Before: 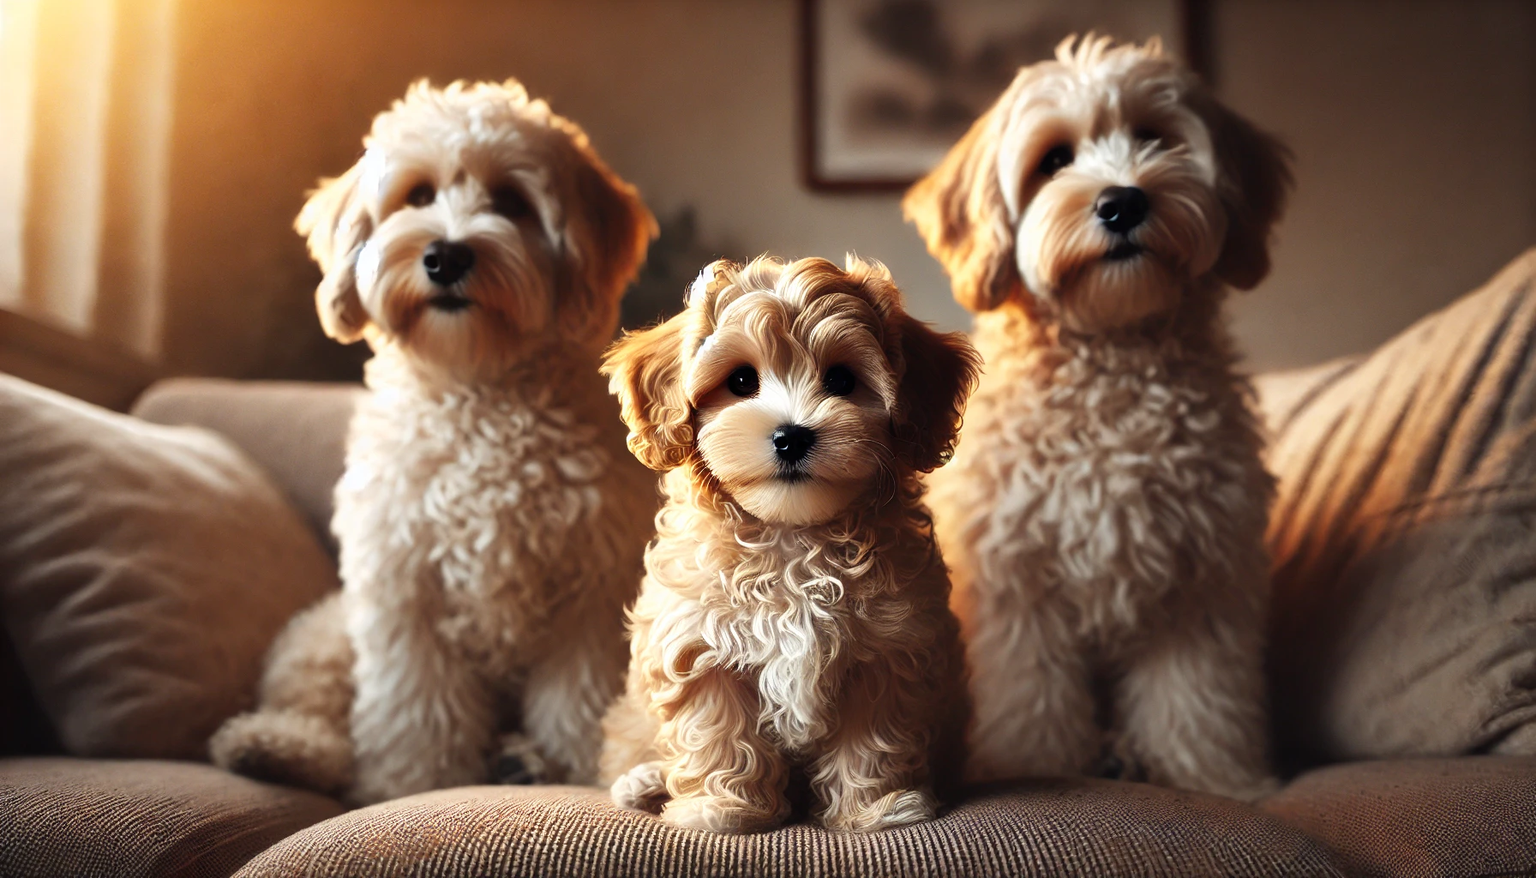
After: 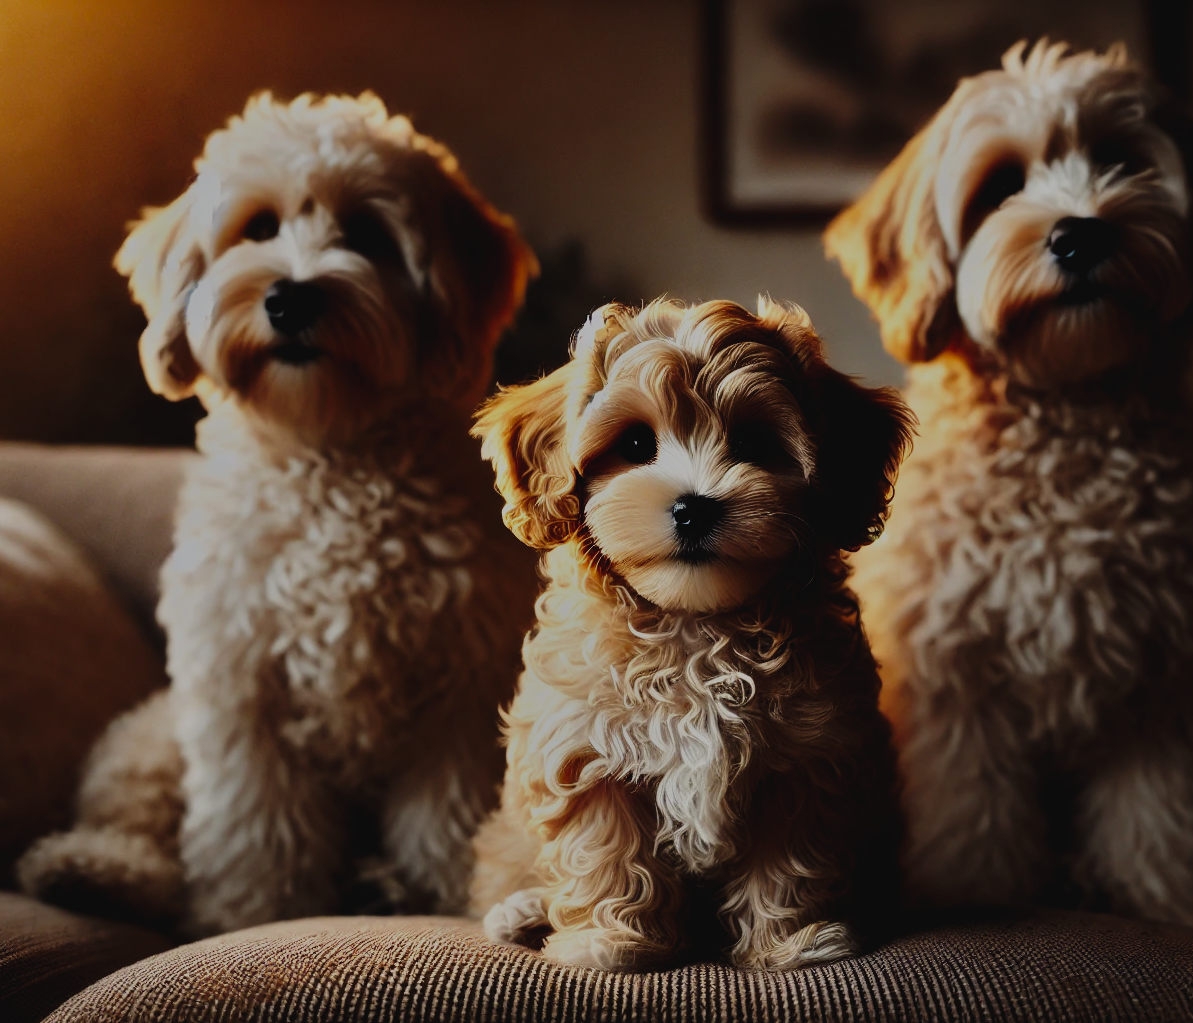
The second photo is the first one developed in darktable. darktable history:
tone curve: curves: ch0 [(0.003, 0.032) (0.037, 0.037) (0.142, 0.117) (0.279, 0.311) (0.405, 0.49) (0.526, 0.651) (0.722, 0.857) (0.875, 0.946) (1, 0.98)]; ch1 [(0, 0) (0.305, 0.325) (0.453, 0.437) (0.482, 0.473) (0.501, 0.498) (0.515, 0.523) (0.559, 0.591) (0.6, 0.659) (0.656, 0.71) (1, 1)]; ch2 [(0, 0) (0.323, 0.277) (0.424, 0.396) (0.479, 0.484) (0.499, 0.502) (0.515, 0.537) (0.564, 0.595) (0.644, 0.703) (0.742, 0.803) (1, 1)], preserve colors none
tone equalizer: -8 EV -1.98 EV, -7 EV -1.99 EV, -6 EV -2 EV, -5 EV -2 EV, -4 EV -1.99 EV, -3 EV -1.97 EV, -2 EV -1.97 EV, -1 EV -1.62 EV, +0 EV -1.99 EV
exposure: black level correction 0, compensate highlight preservation false
crop and rotate: left 12.801%, right 20.57%
